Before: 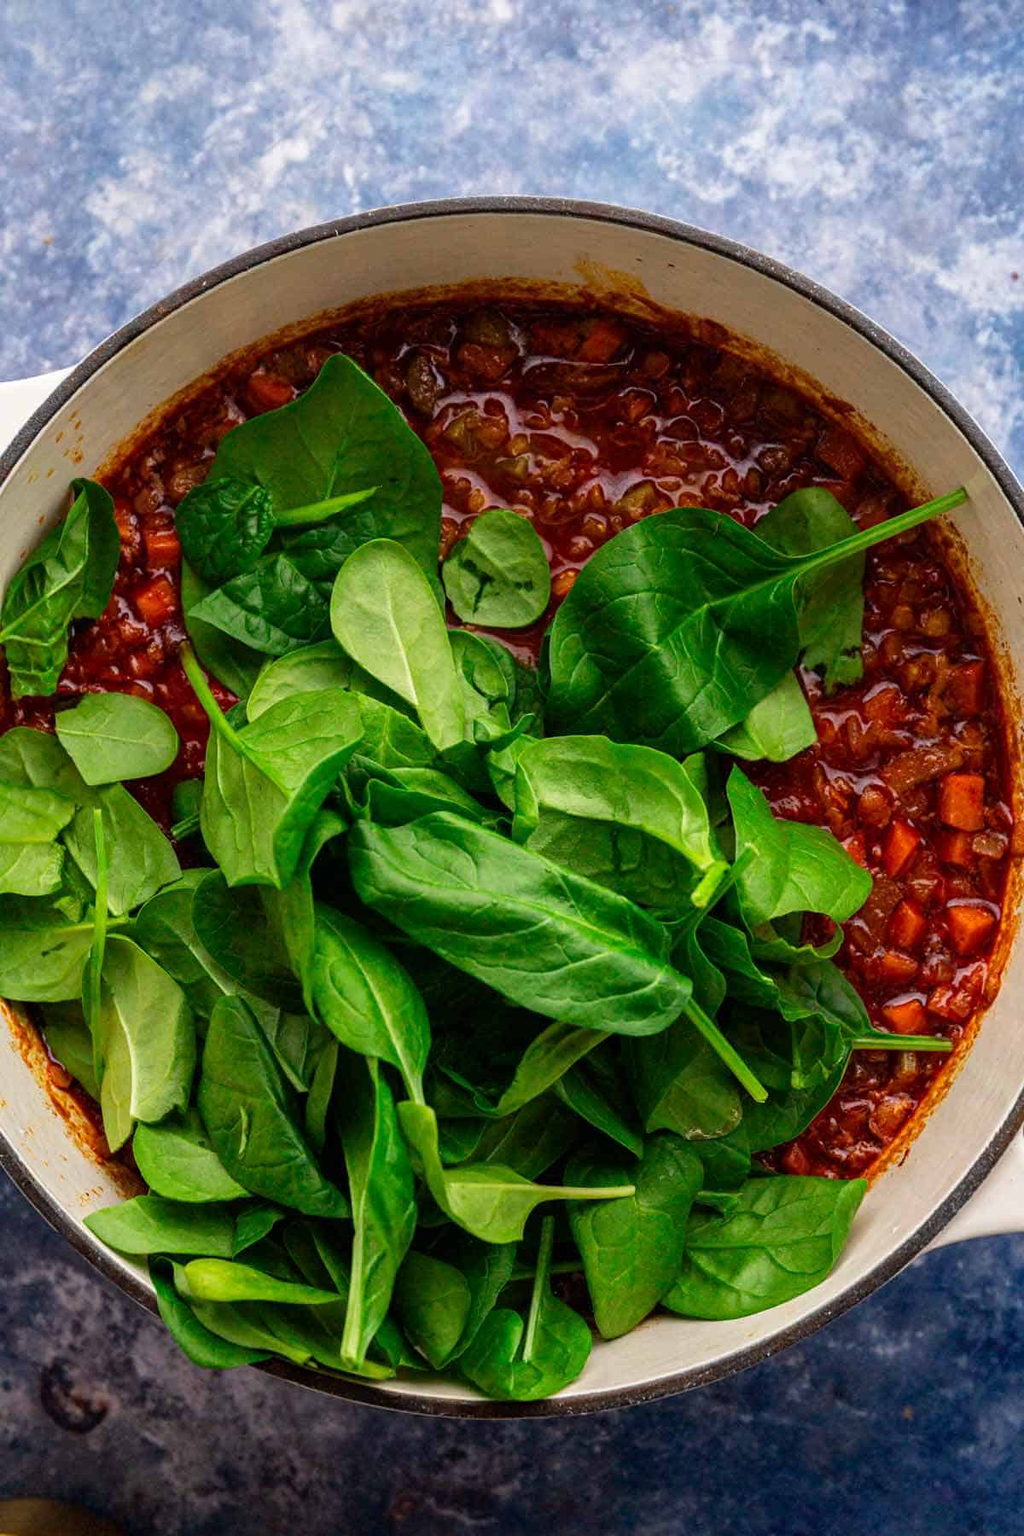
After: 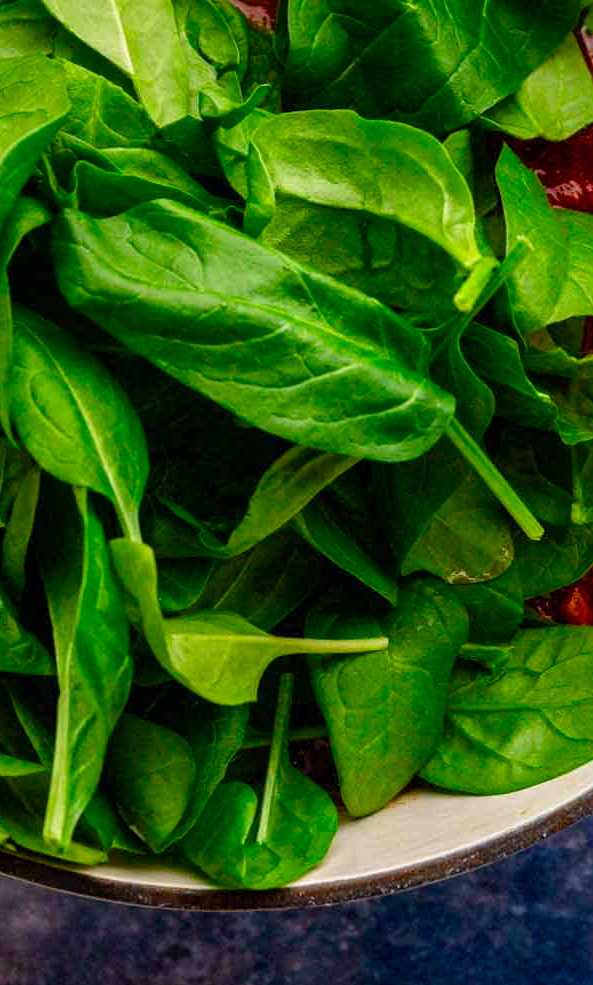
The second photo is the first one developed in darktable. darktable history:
tone equalizer: on, module defaults
crop: left 29.672%, top 41.786%, right 20.851%, bottom 3.487%
color balance rgb: perceptual saturation grading › global saturation 35%, perceptual saturation grading › highlights -30%, perceptual saturation grading › shadows 35%, perceptual brilliance grading › global brilliance 3%, perceptual brilliance grading › highlights -3%, perceptual brilliance grading › shadows 3%
